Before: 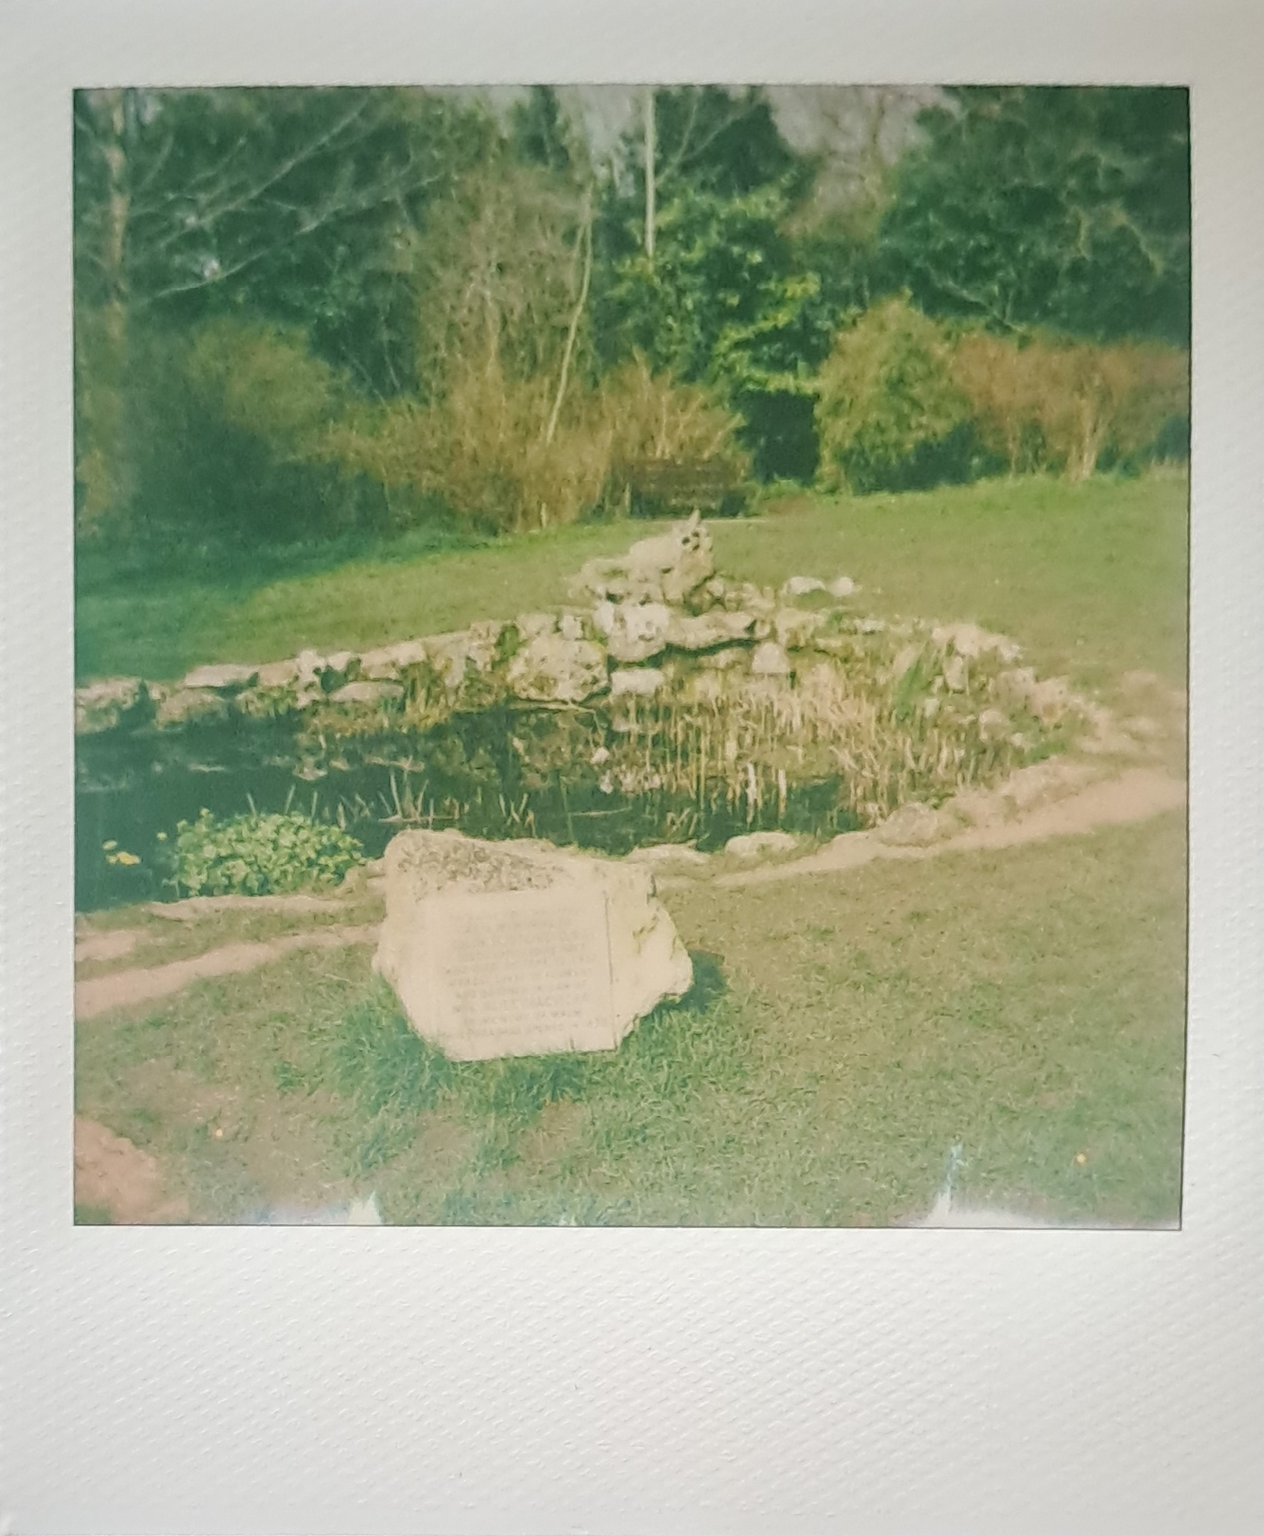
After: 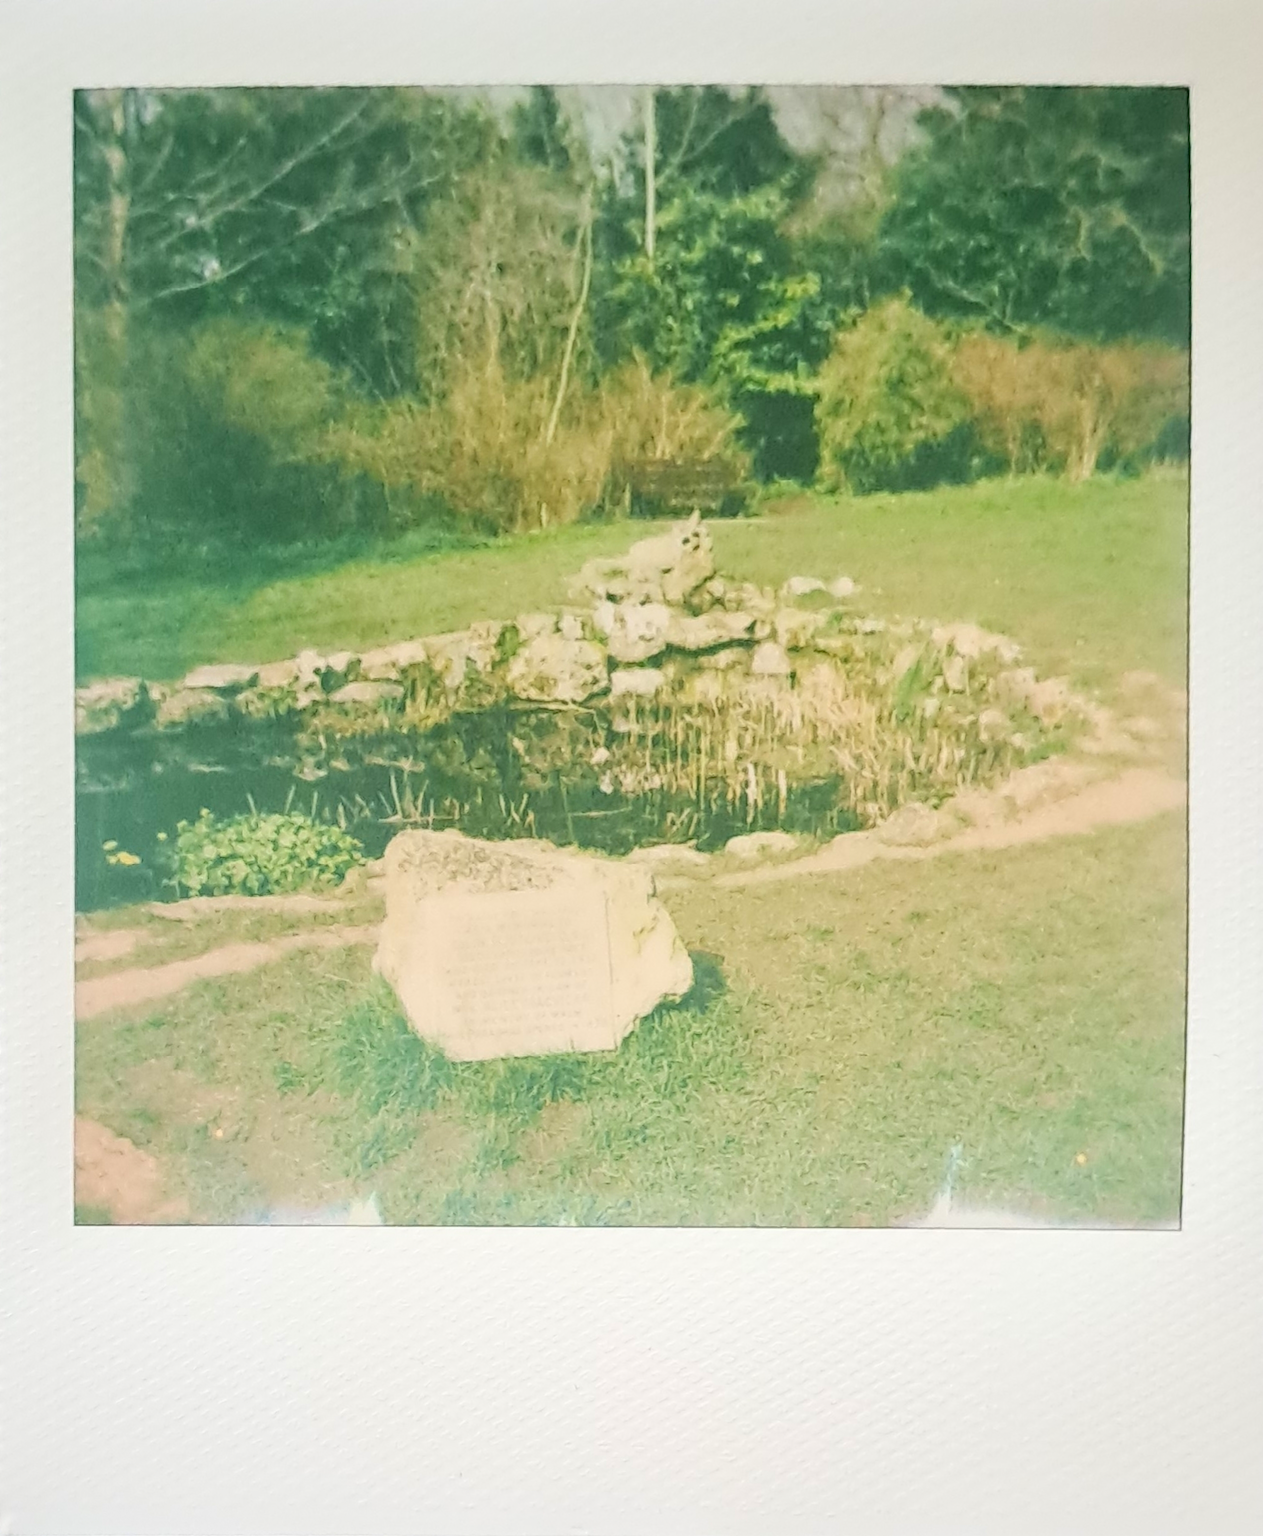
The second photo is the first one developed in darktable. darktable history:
contrast brightness saturation: contrast 0.2, brightness 0.159, saturation 0.221
tone equalizer: edges refinement/feathering 500, mask exposure compensation -1.57 EV, preserve details no
